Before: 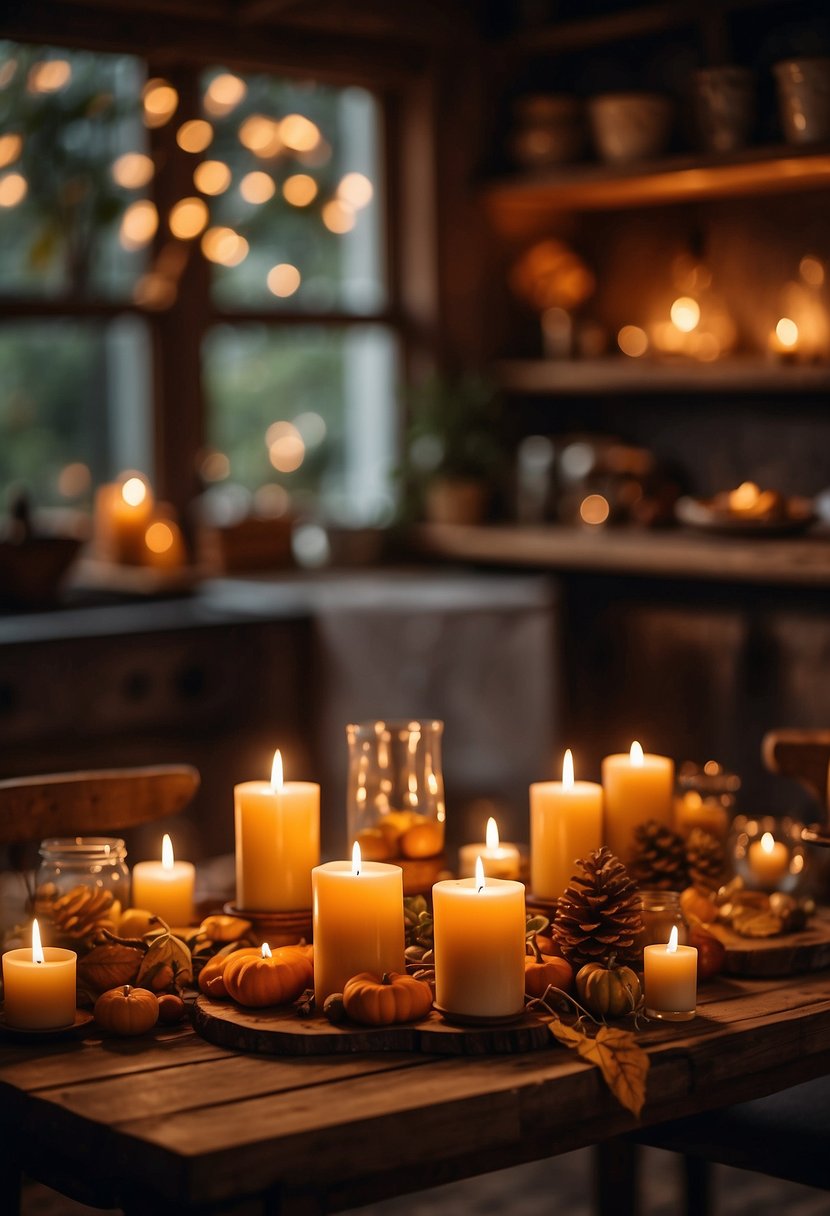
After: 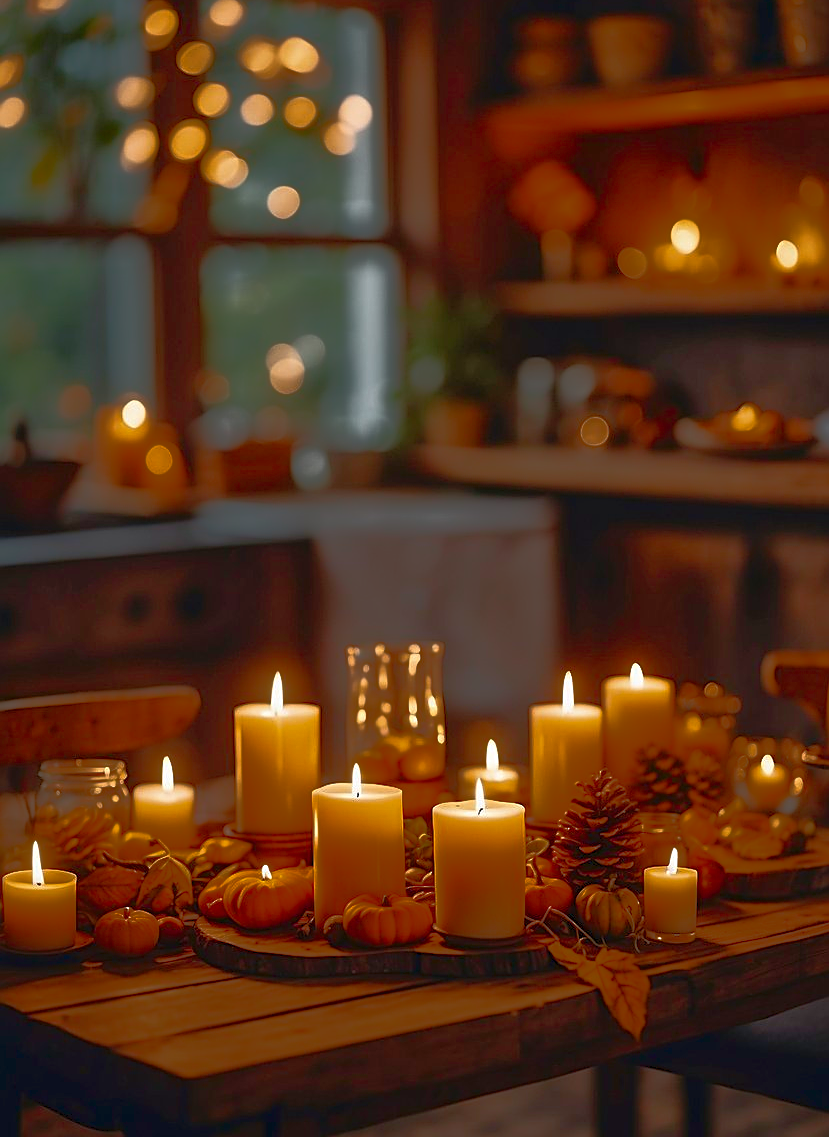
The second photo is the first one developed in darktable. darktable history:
crop and rotate: top 6.455%
tone curve: curves: ch0 [(0, 0) (0.003, 0.032) (0.53, 0.368) (0.901, 0.866) (1, 1)], color space Lab, linked channels, preserve colors none
sharpen: on, module defaults
color balance rgb: perceptual saturation grading › global saturation 29.851%
